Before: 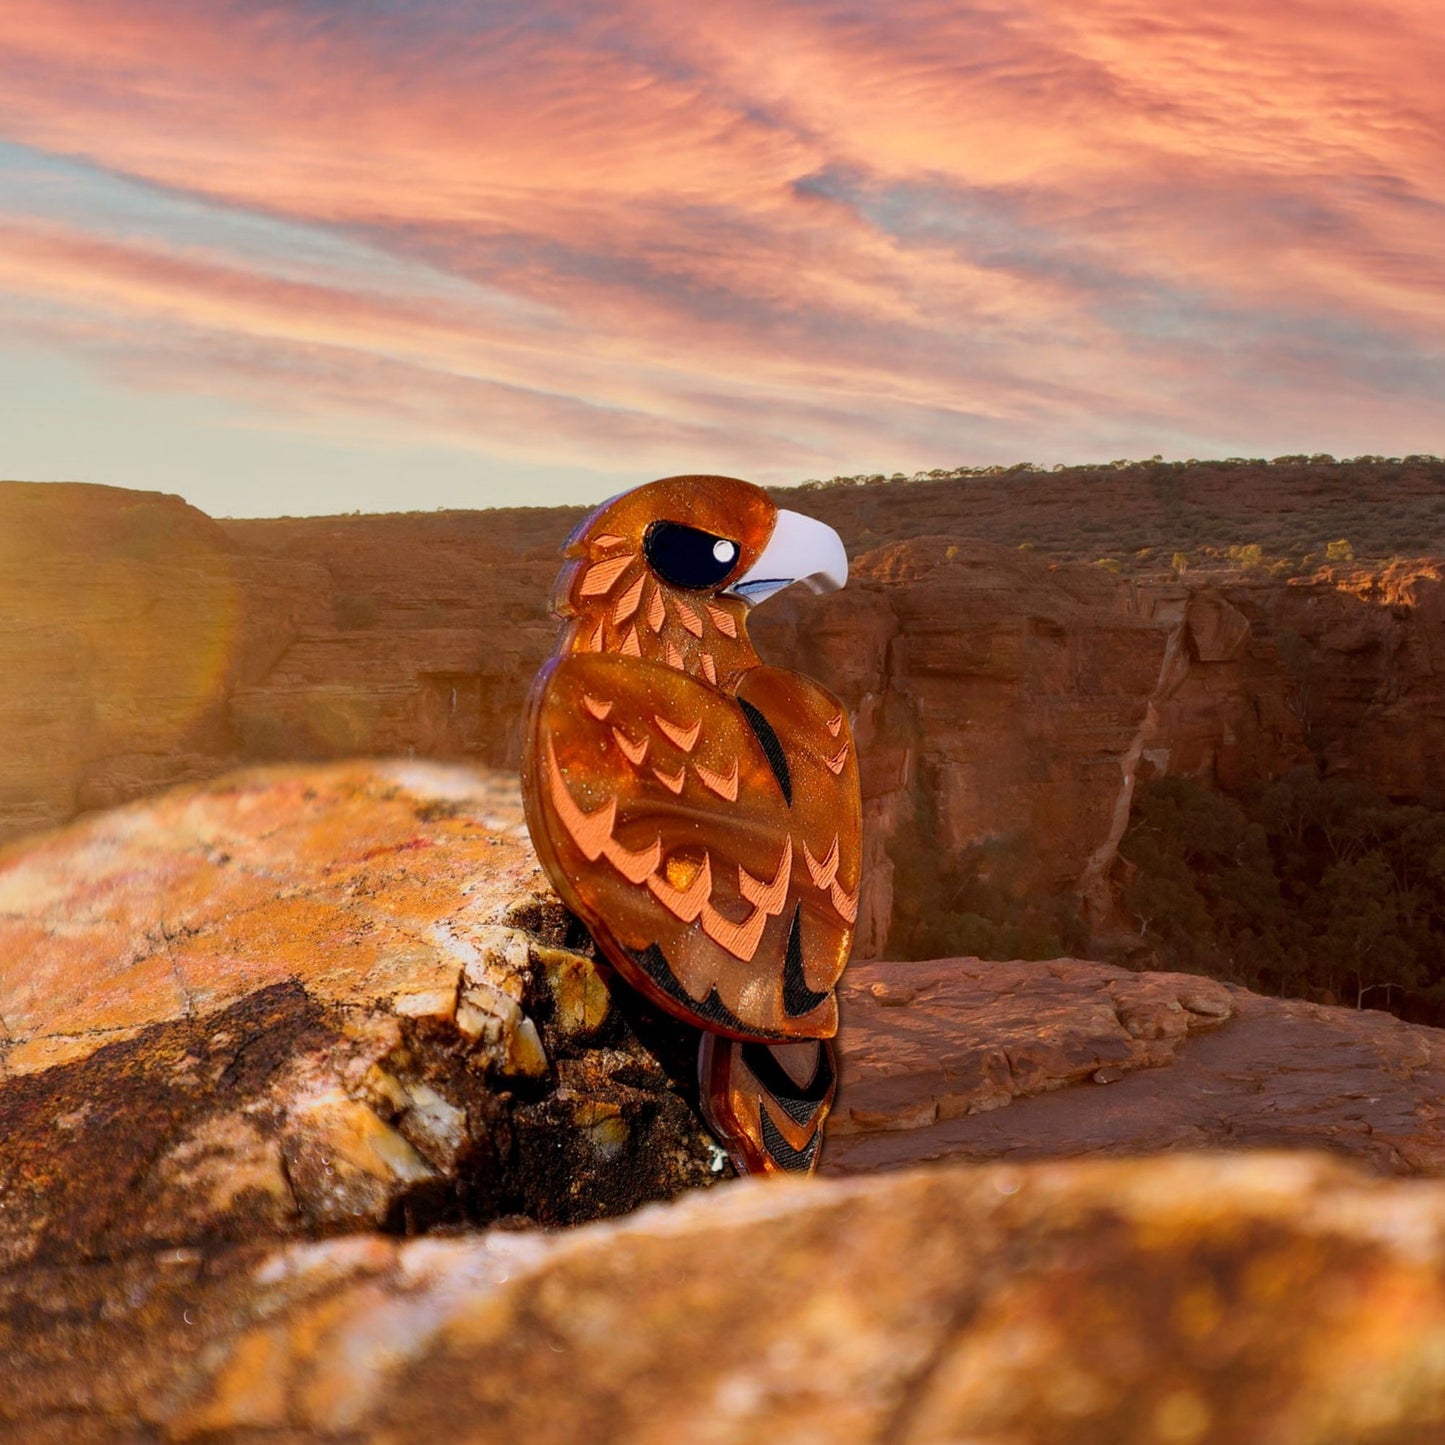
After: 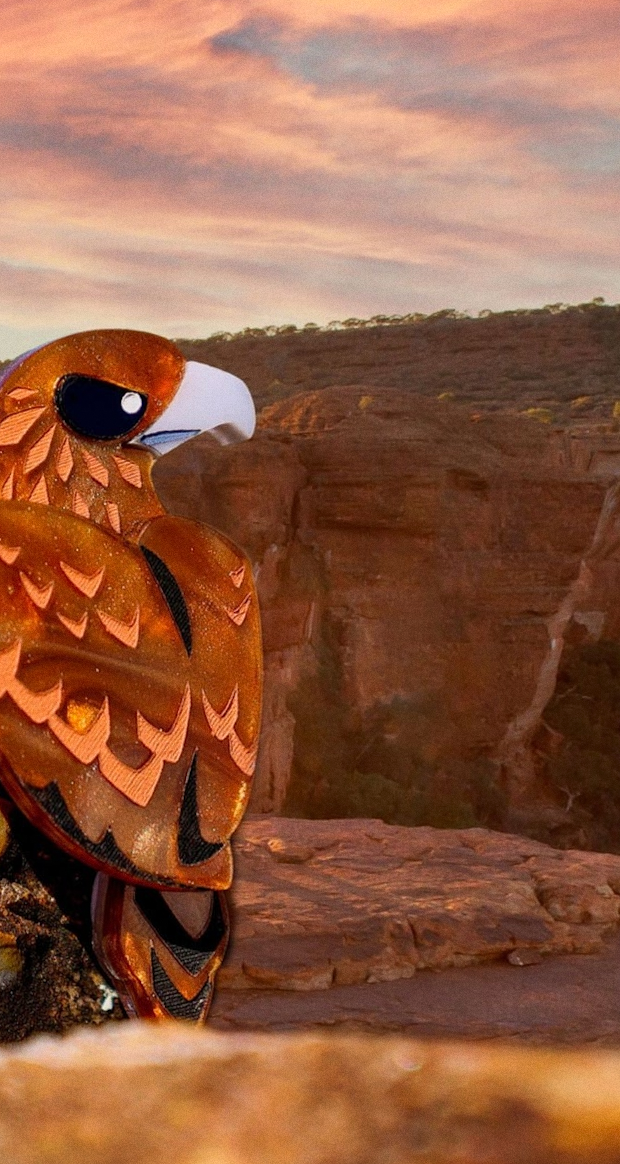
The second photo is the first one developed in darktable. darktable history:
grain: coarseness 7.08 ISO, strength 21.67%, mid-tones bias 59.58%
crop: left 33.452%, top 6.025%, right 23.155%
rotate and perspective: rotation 1.69°, lens shift (vertical) -0.023, lens shift (horizontal) -0.291, crop left 0.025, crop right 0.988, crop top 0.092, crop bottom 0.842
